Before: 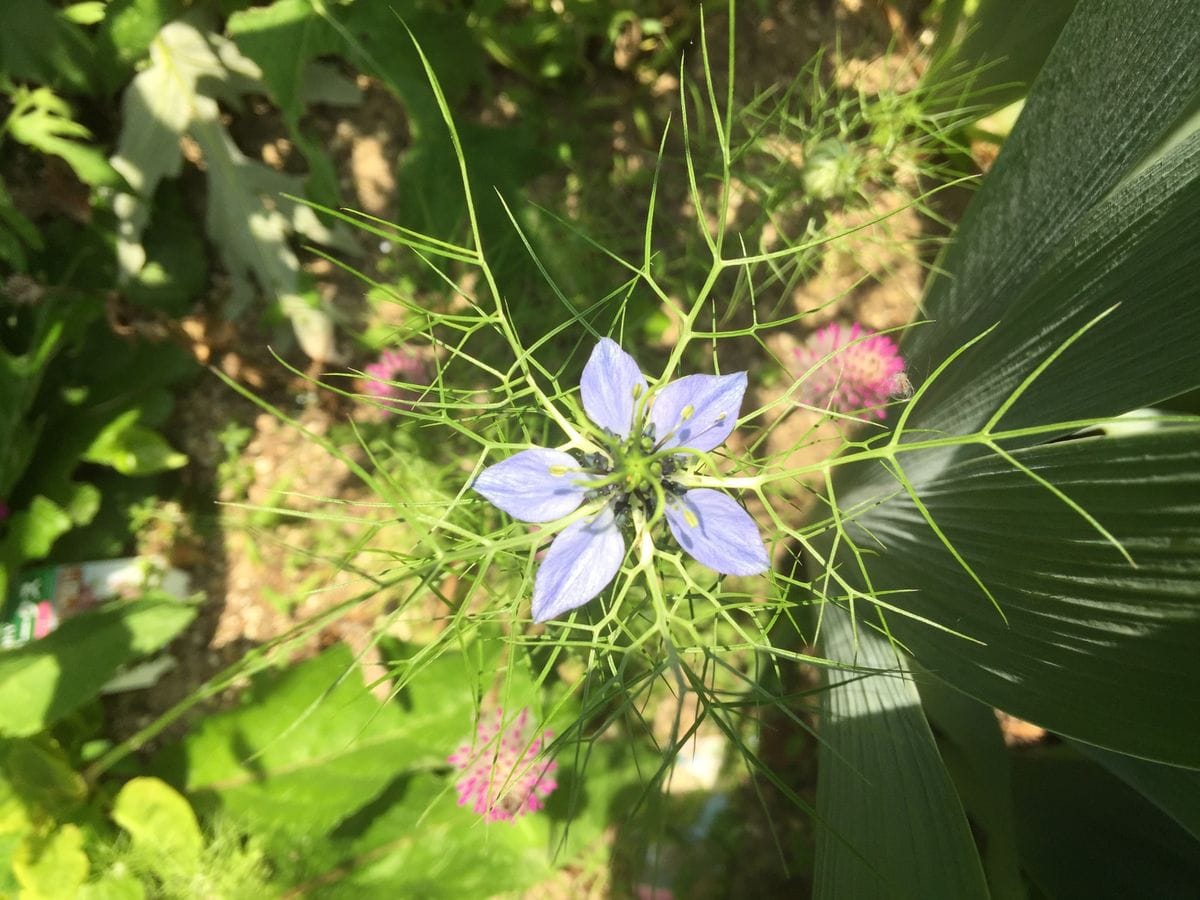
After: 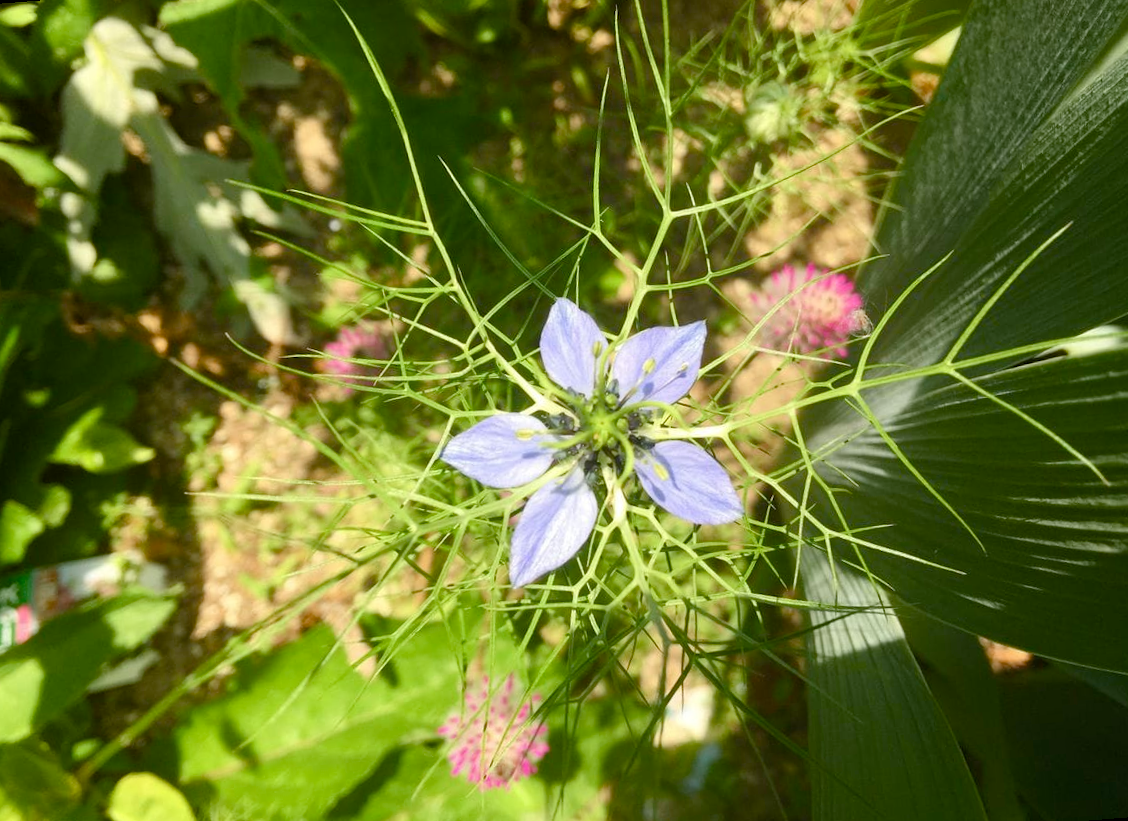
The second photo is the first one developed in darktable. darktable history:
color balance rgb: perceptual saturation grading › global saturation 20%, perceptual saturation grading › highlights -25%, perceptual saturation grading › shadows 50%
rotate and perspective: rotation -4.57°, crop left 0.054, crop right 0.944, crop top 0.087, crop bottom 0.914
